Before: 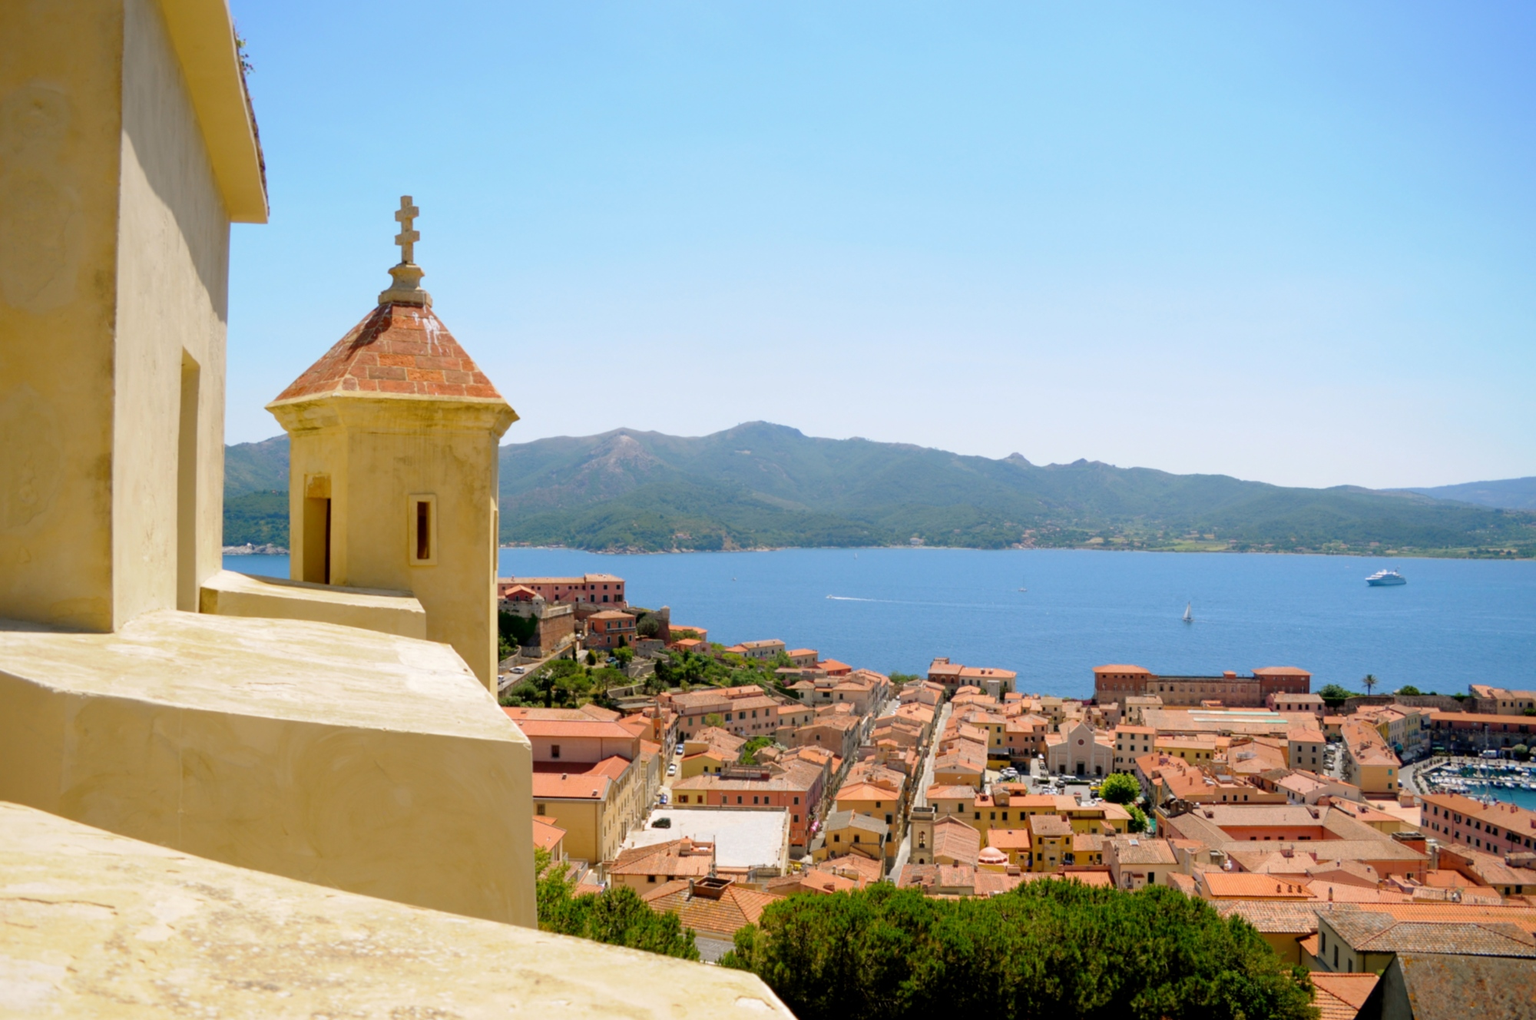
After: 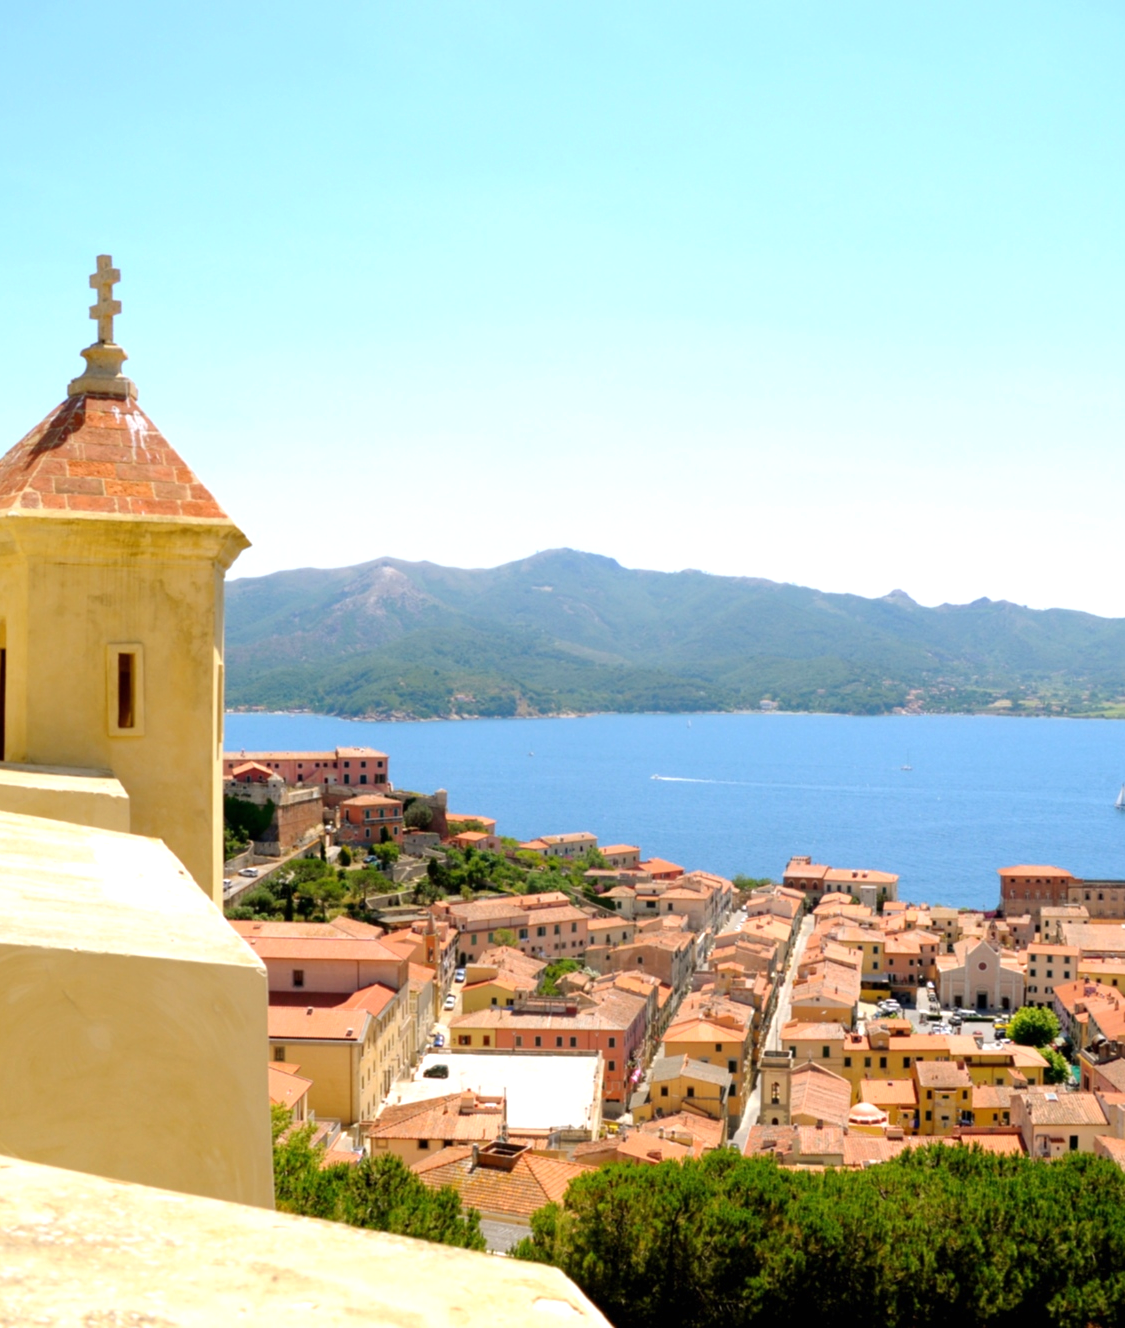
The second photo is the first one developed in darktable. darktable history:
exposure: black level correction 0, exposure 0.498 EV, compensate highlight preservation false
crop: left 21.278%, right 22.465%
